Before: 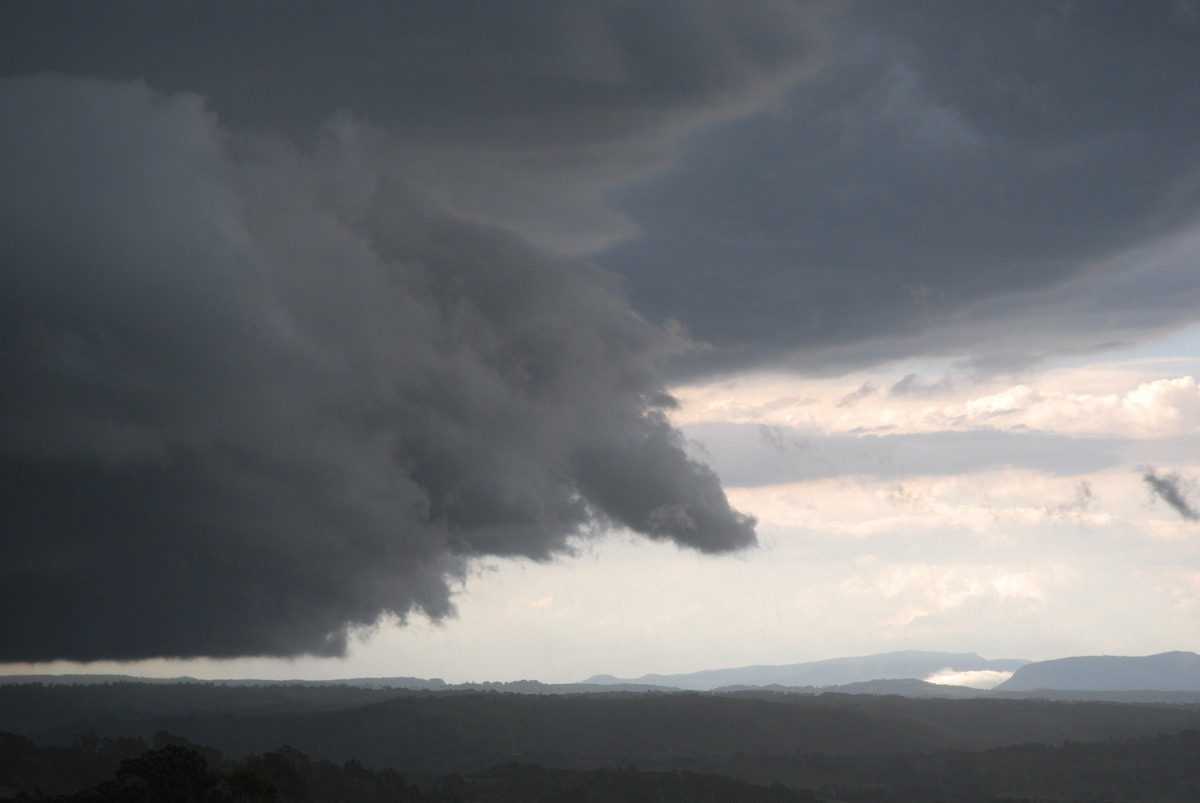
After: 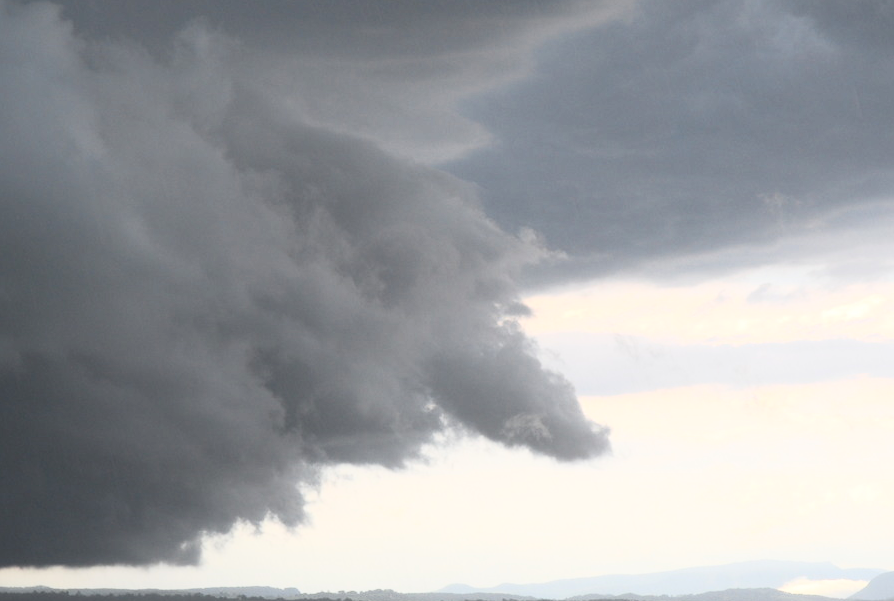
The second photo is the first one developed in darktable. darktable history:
crop and rotate: left 12.129%, top 11.373%, right 13.349%, bottom 13.692%
exposure: compensate exposure bias true, compensate highlight preservation false
contrast brightness saturation: contrast 0.384, brightness 0.525
